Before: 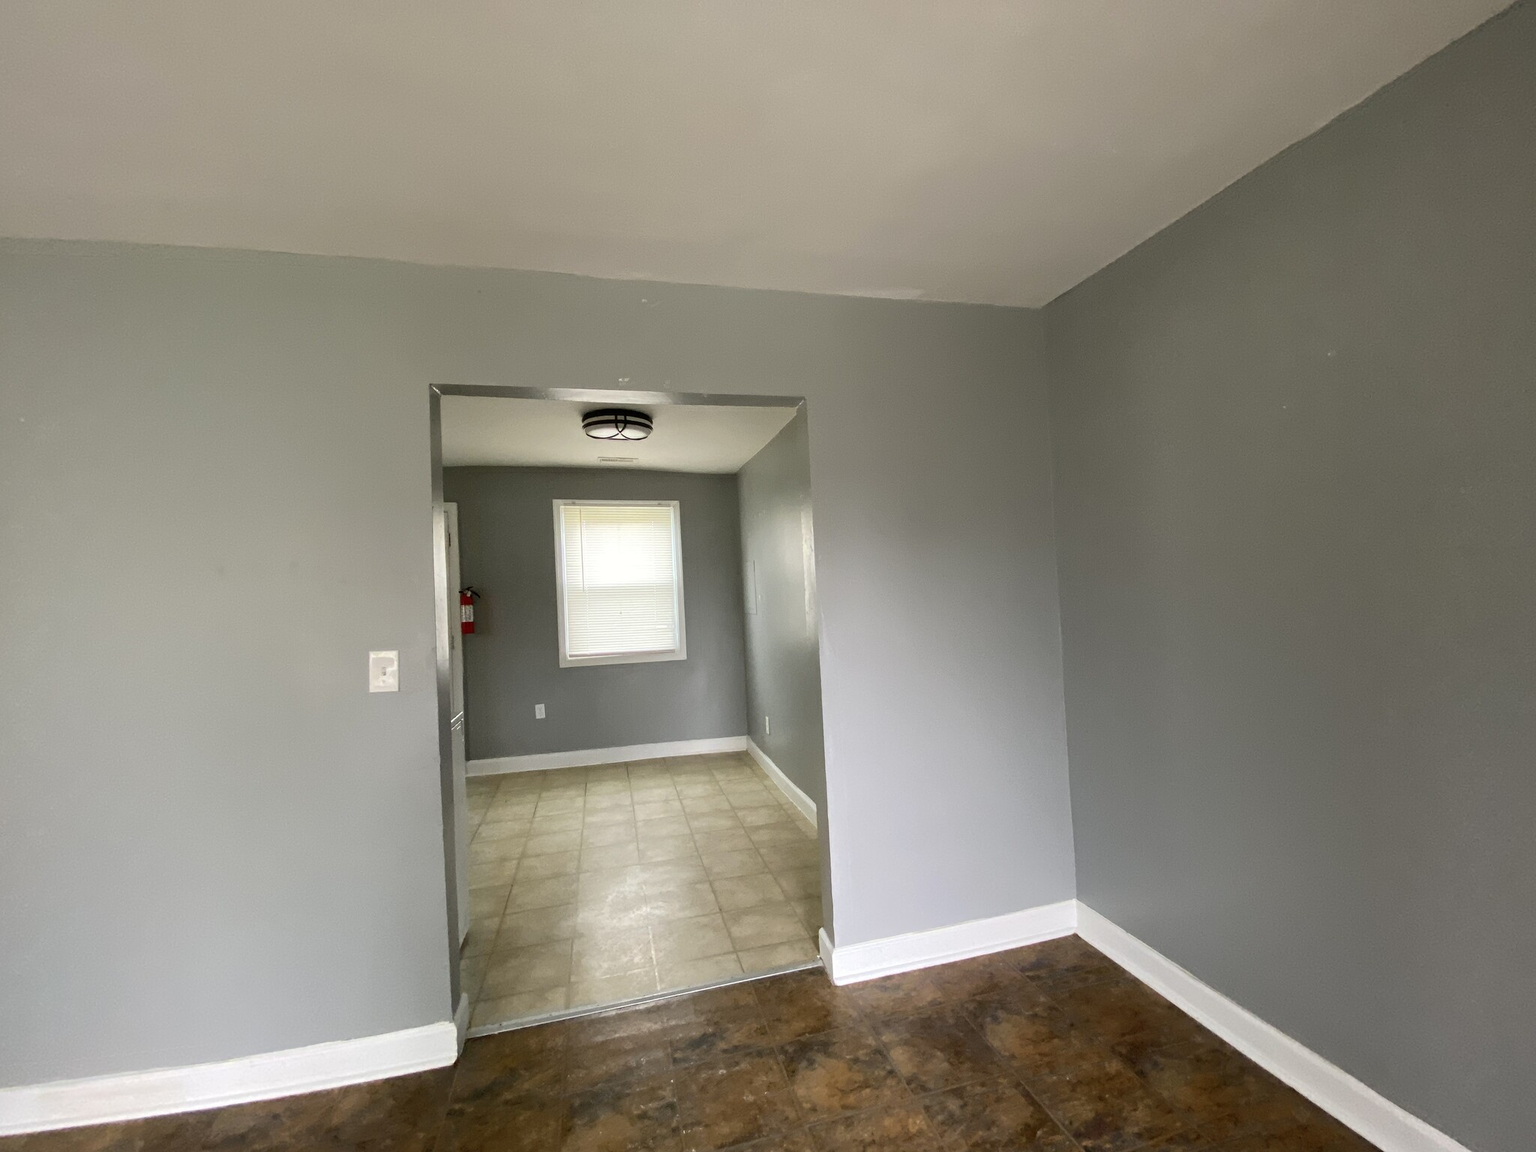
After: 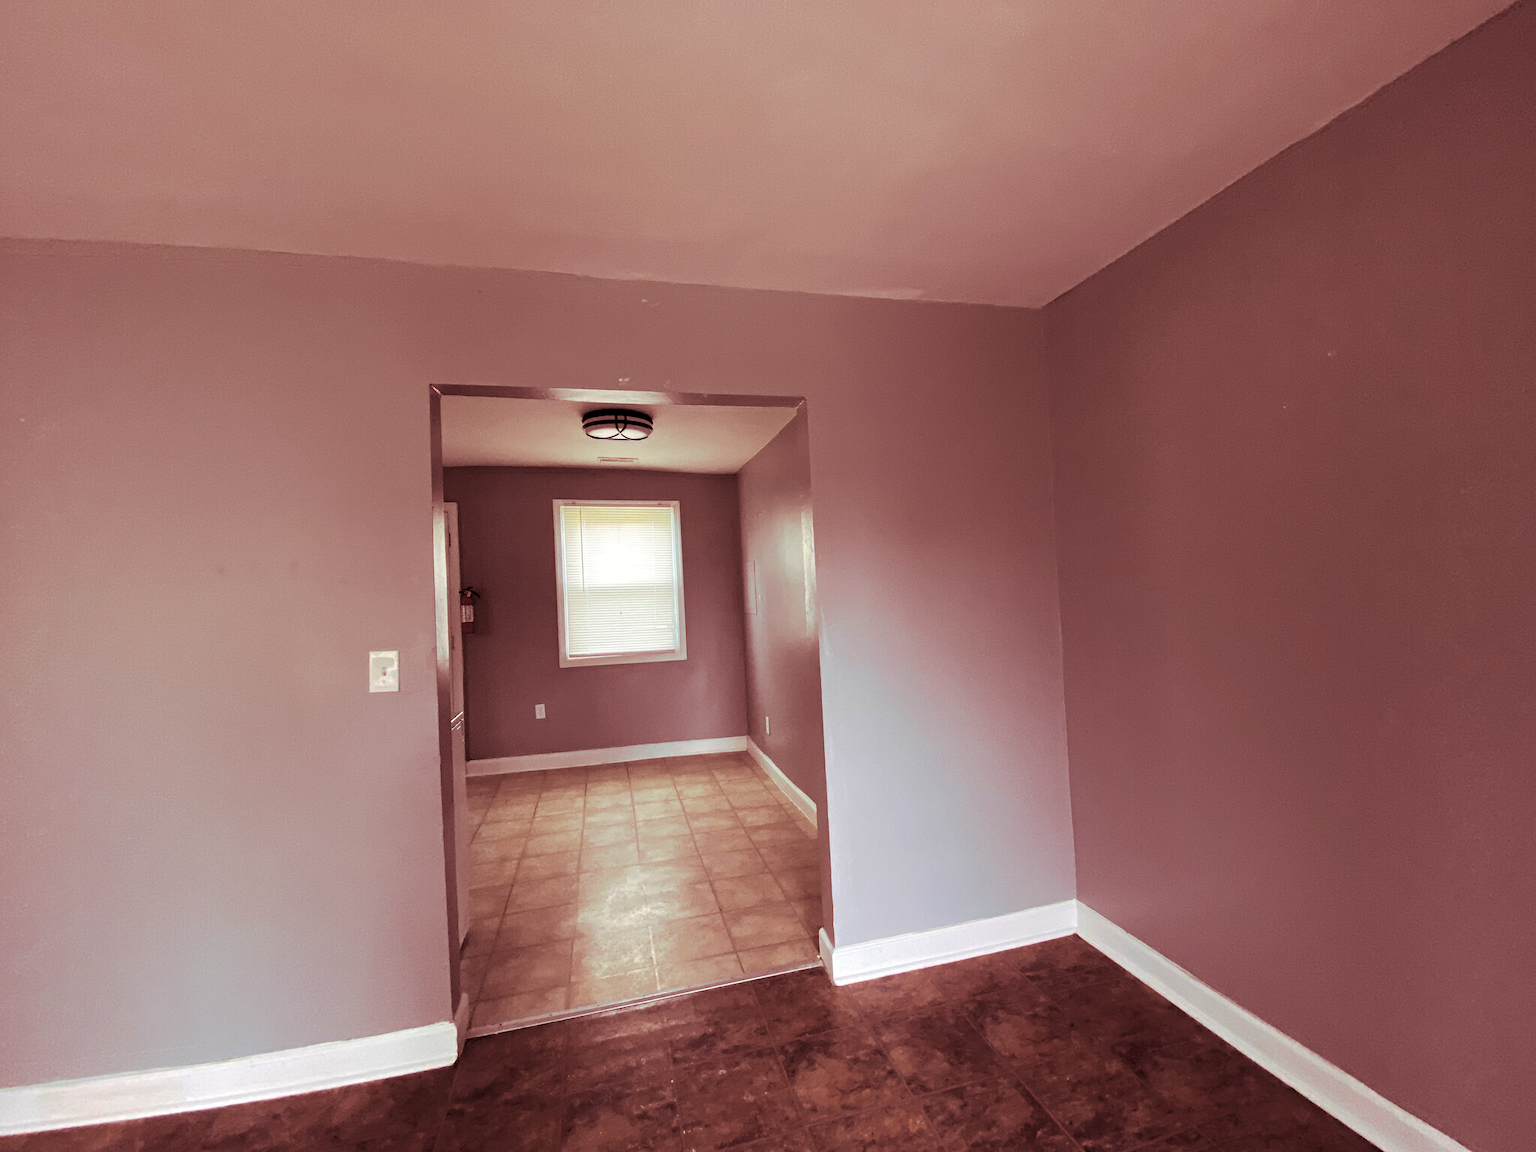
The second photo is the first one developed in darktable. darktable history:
split-toning: highlights › saturation 0, balance -61.83
haze removal: compatibility mode true, adaptive false
